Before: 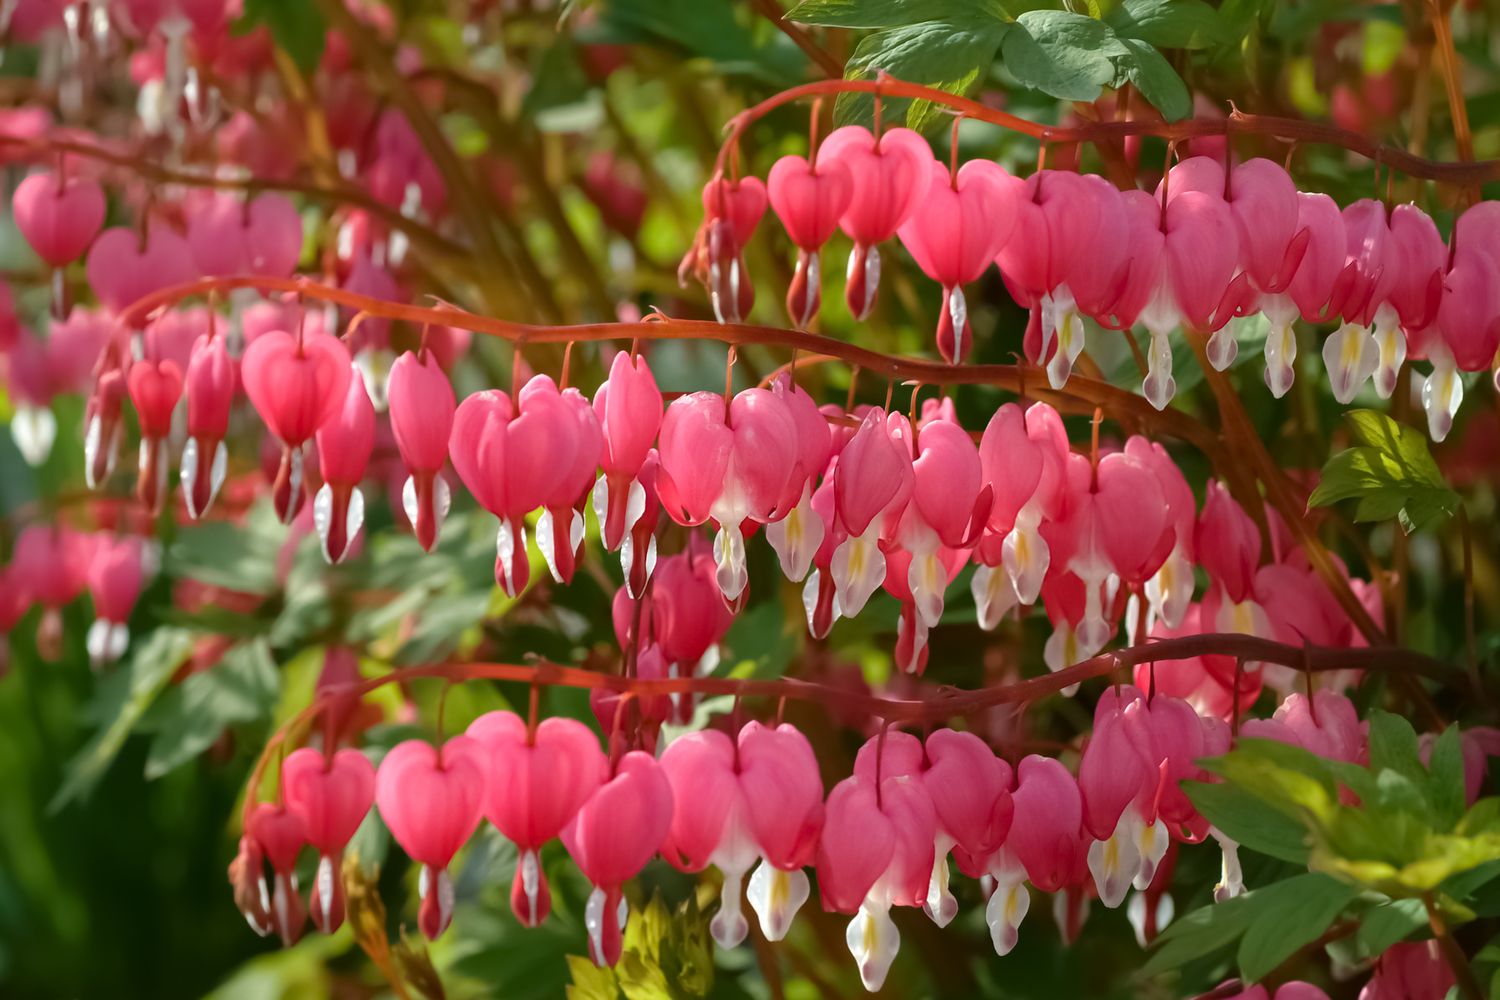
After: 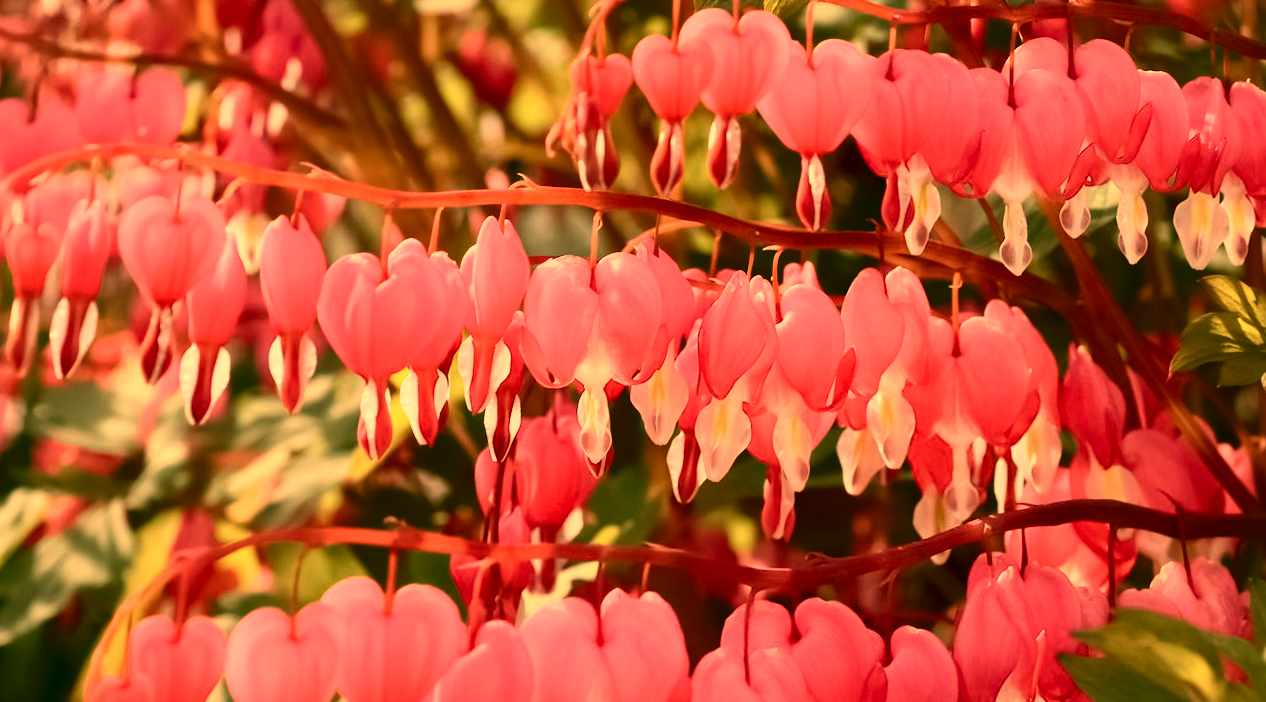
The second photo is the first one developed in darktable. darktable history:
crop: left 5.596%, top 10.314%, right 3.534%, bottom 19.395%
rotate and perspective: rotation 0.215°, lens shift (vertical) -0.139, crop left 0.069, crop right 0.939, crop top 0.002, crop bottom 0.996
contrast brightness saturation: contrast 0.28
white balance: red 1.467, blue 0.684
